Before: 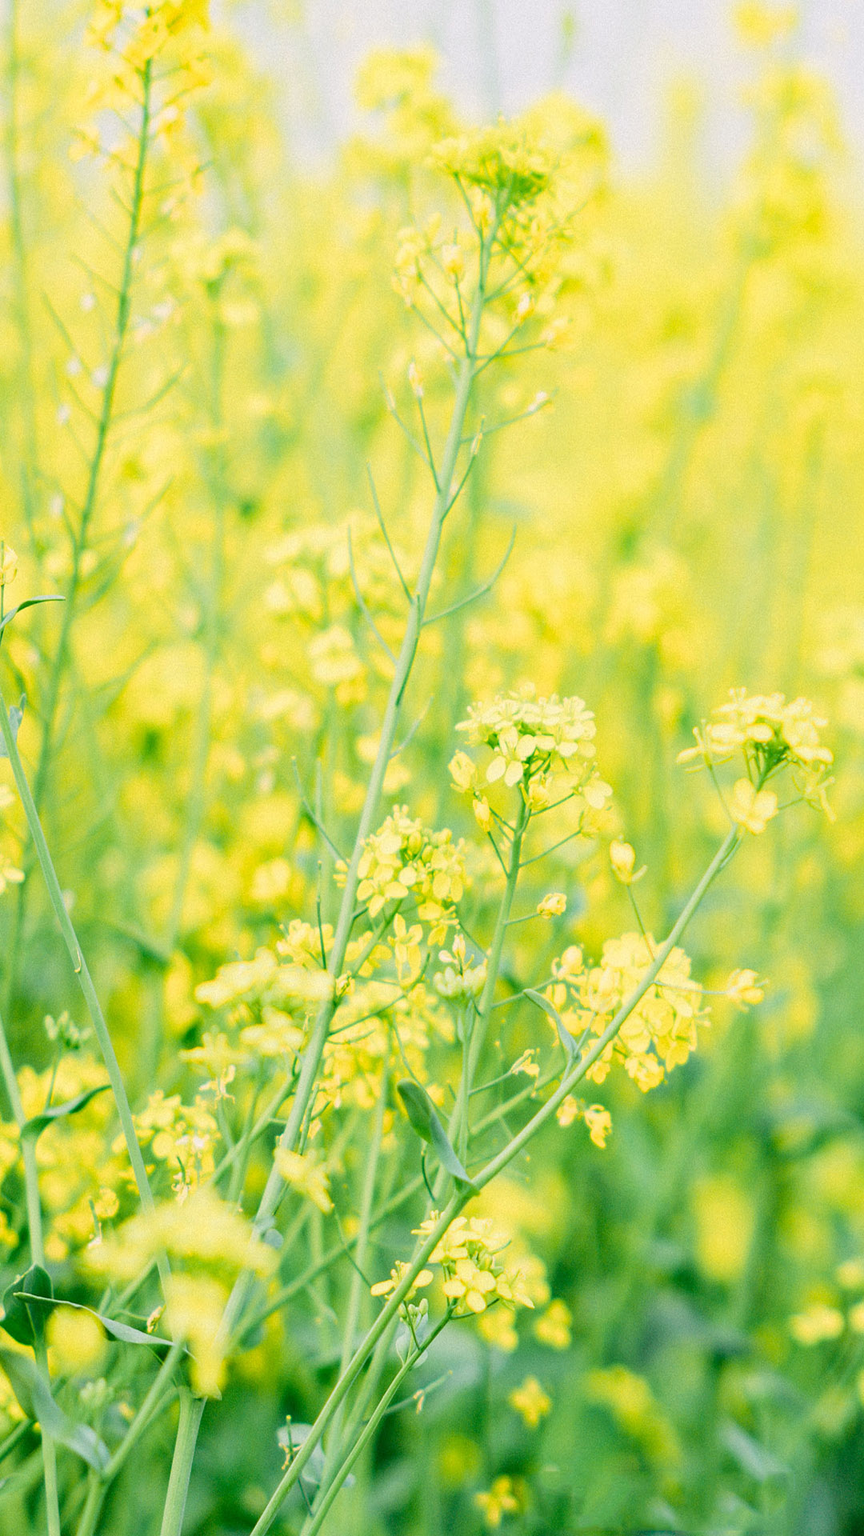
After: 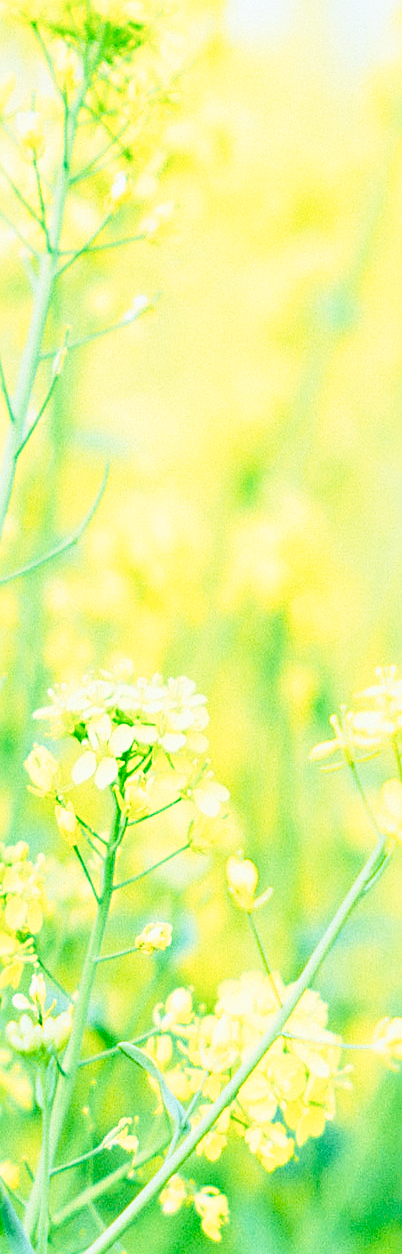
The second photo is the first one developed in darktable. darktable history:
crop and rotate: left 49.64%, top 10.149%, right 13.095%, bottom 24.5%
sharpen: on, module defaults
color calibration: illuminant F (fluorescent), F source F9 (Cool White Deluxe 4150 K) – high CRI, x 0.374, y 0.373, temperature 4153.2 K
tone curve: curves: ch0 [(0, 0.016) (0.11, 0.039) (0.259, 0.235) (0.383, 0.437) (0.499, 0.597) (0.733, 0.867) (0.843, 0.948) (1, 1)], preserve colors none
